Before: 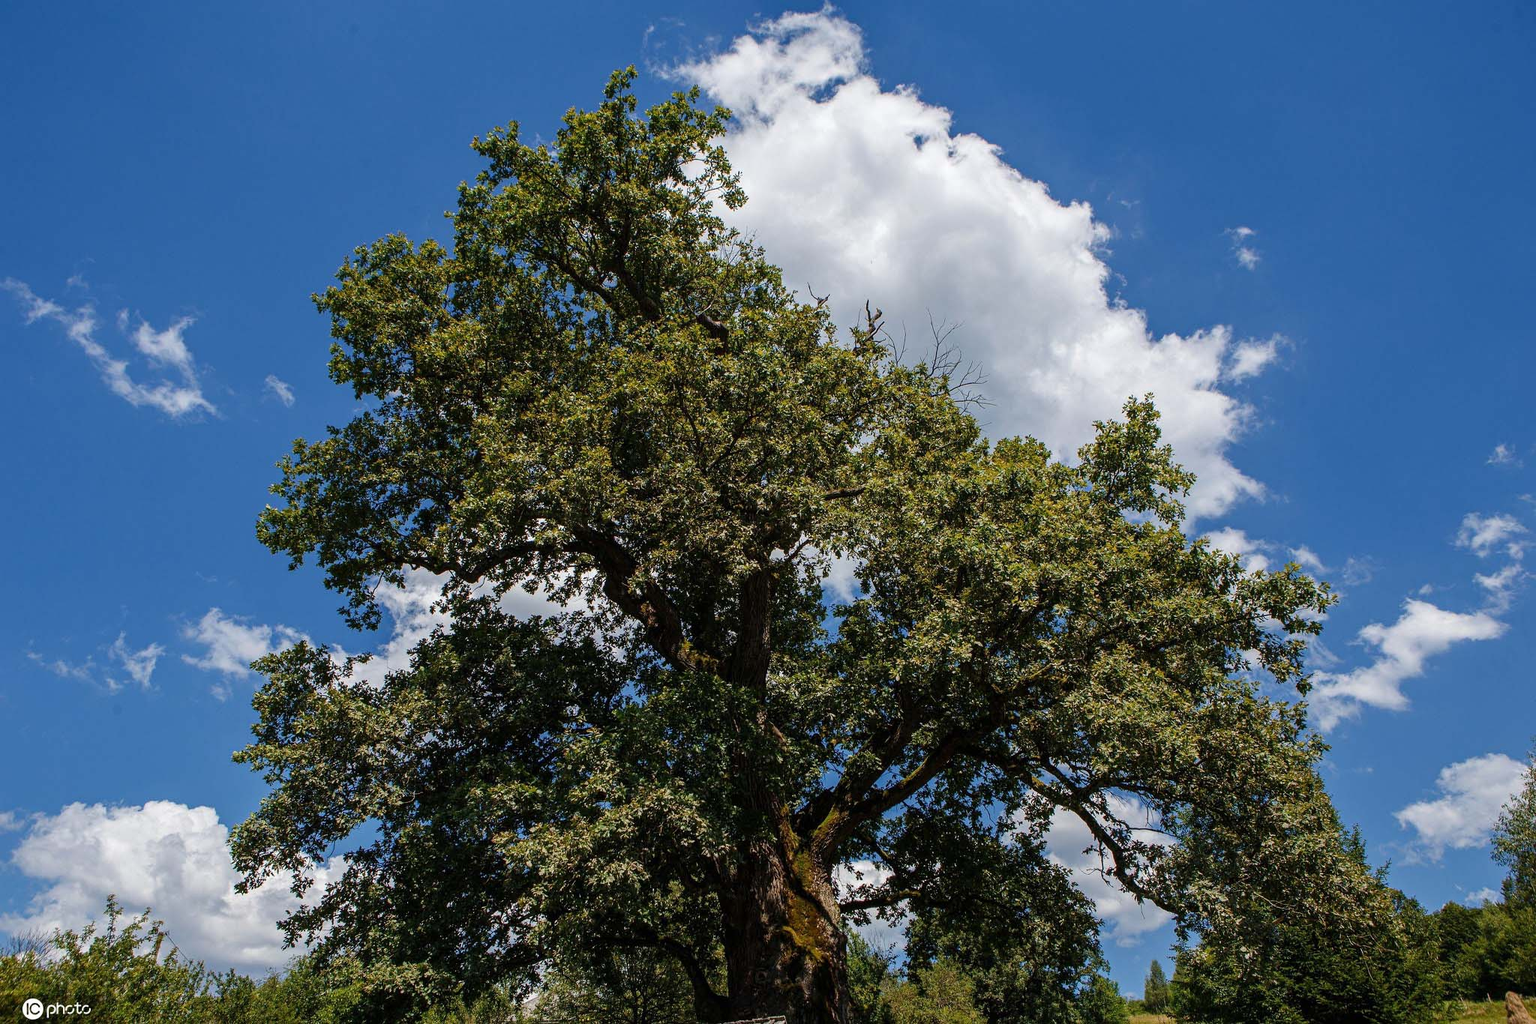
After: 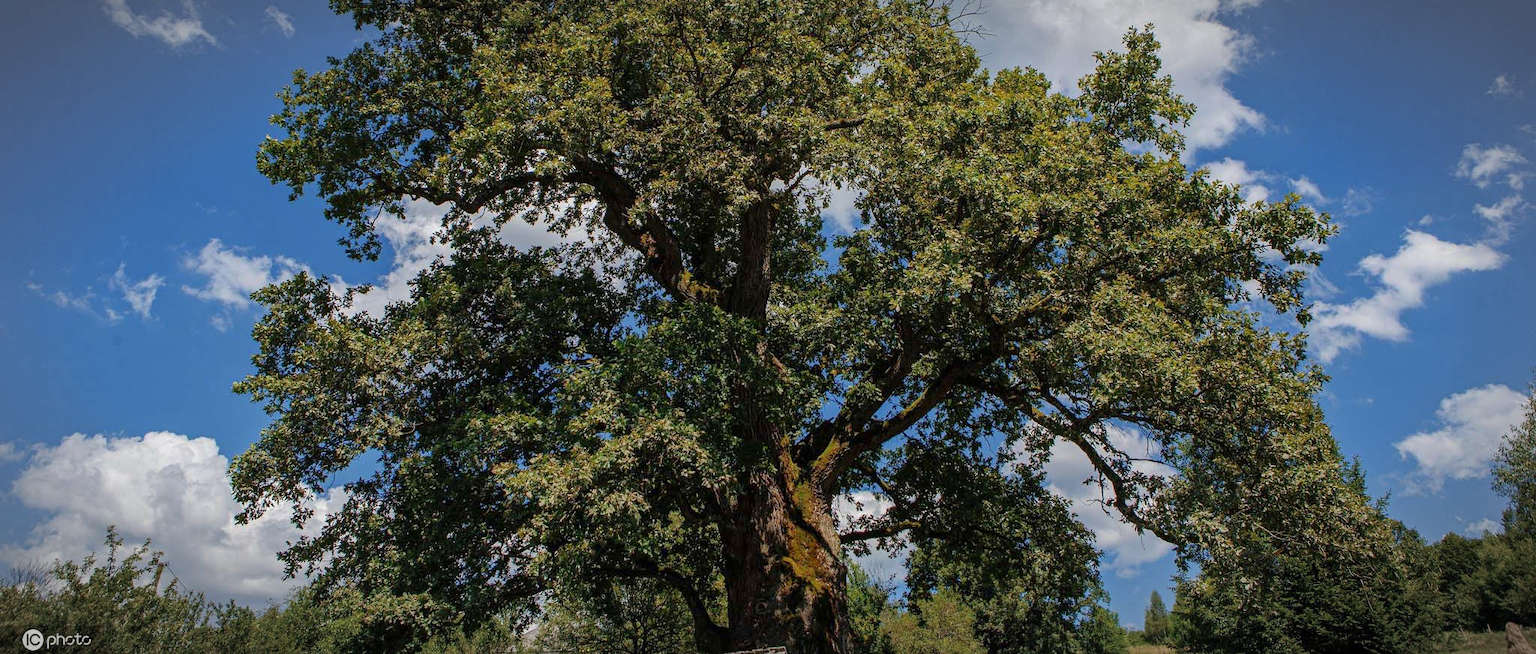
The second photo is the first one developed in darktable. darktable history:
shadows and highlights: on, module defaults
crop and rotate: top 36.133%
vignetting: fall-off start 86.38%, brightness -0.468, automatic ratio true, unbound false
